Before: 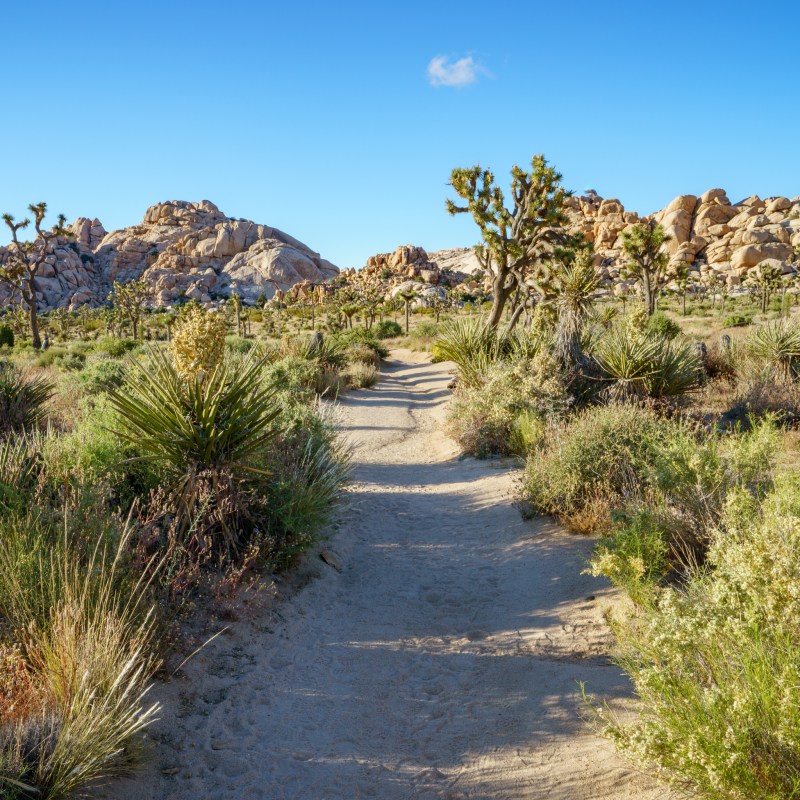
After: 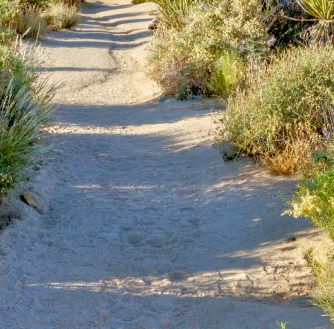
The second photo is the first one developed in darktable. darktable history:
crop: left 37.485%, top 44.942%, right 20.653%, bottom 13.838%
tone equalizer: -7 EV 0.153 EV, -6 EV 0.586 EV, -5 EV 1.16 EV, -4 EV 1.32 EV, -3 EV 1.16 EV, -2 EV 0.6 EV, -1 EV 0.153 EV
exposure: black level correction 0.008, exposure 0.09 EV, compensate highlight preservation false
